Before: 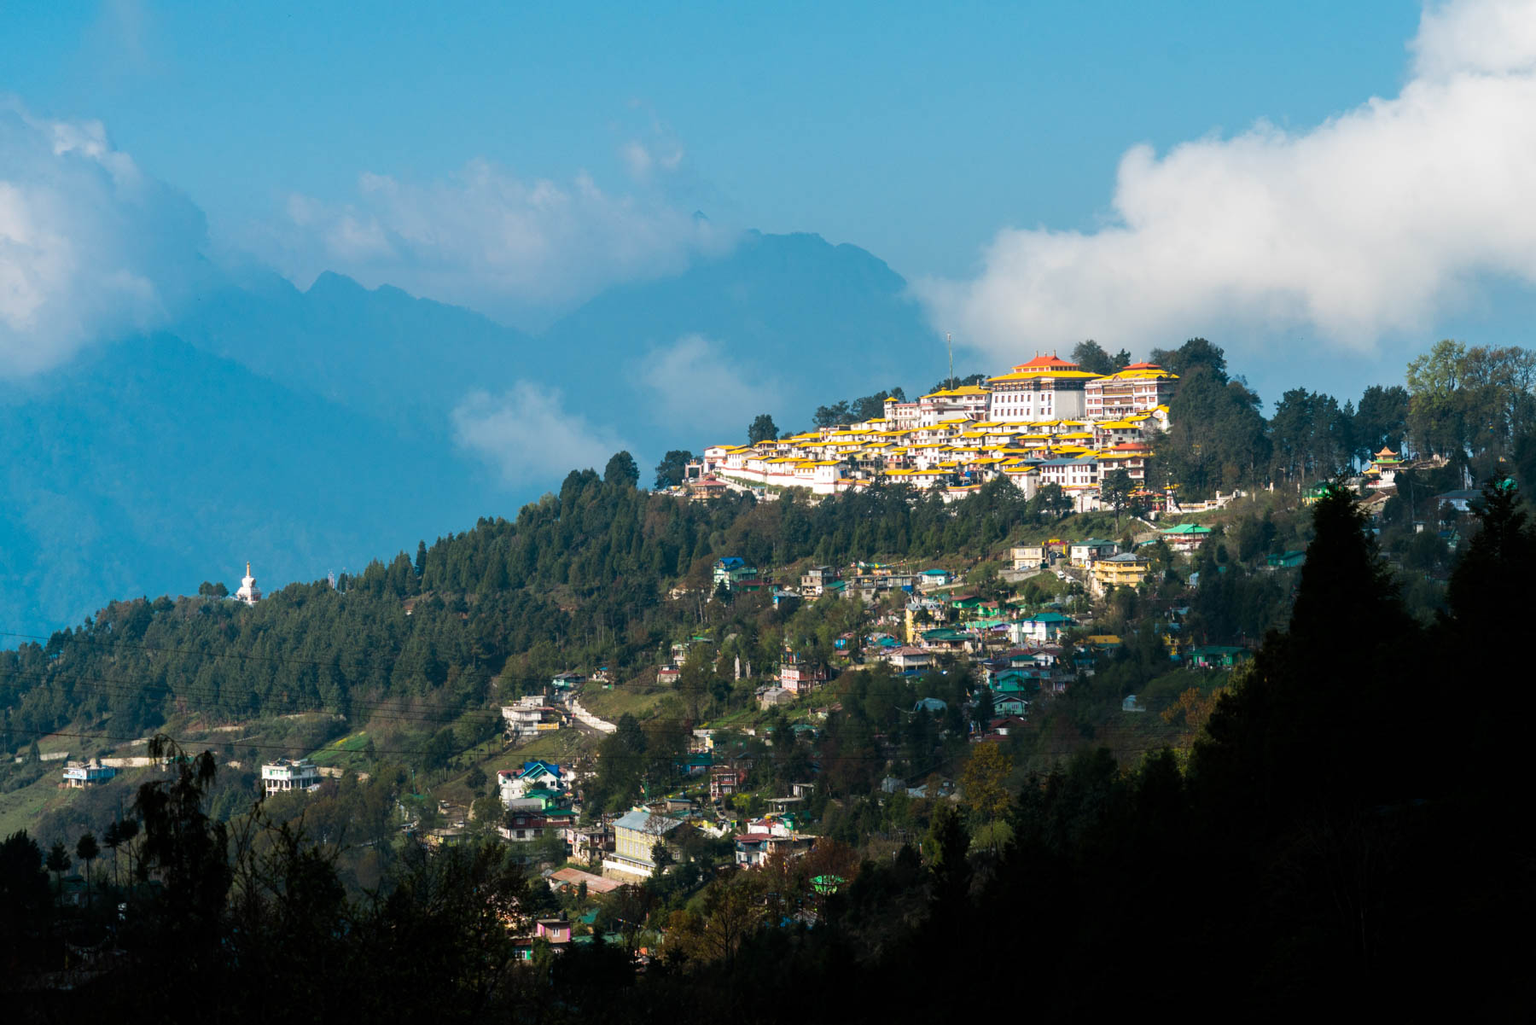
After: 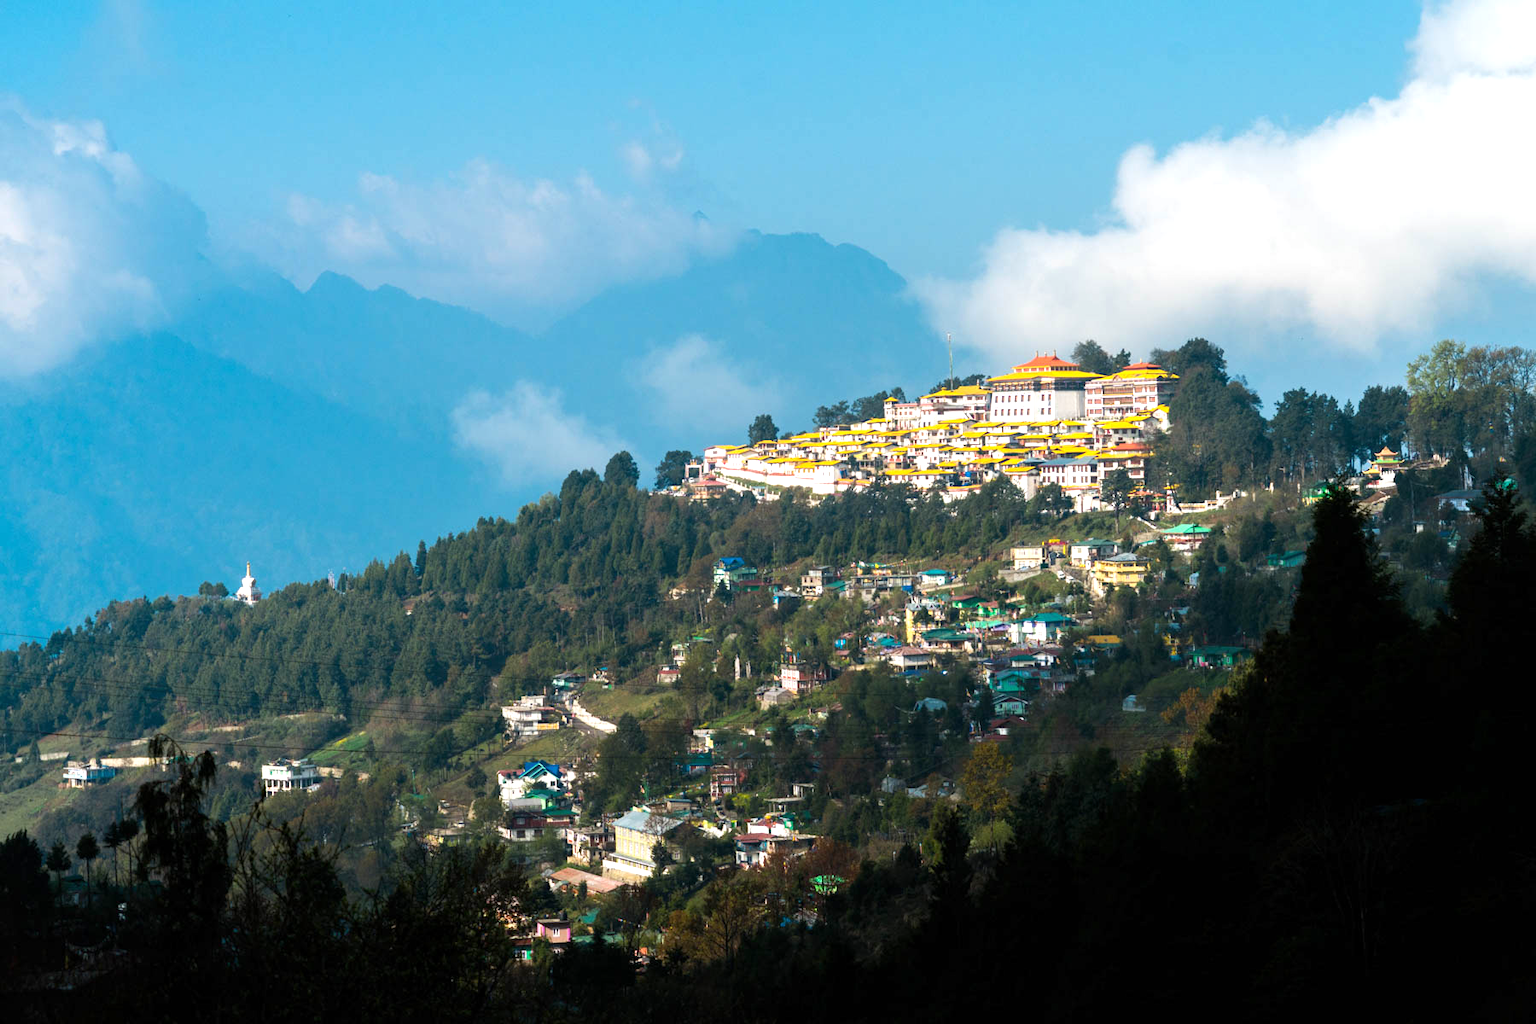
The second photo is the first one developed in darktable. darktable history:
exposure: exposure 0.469 EV, compensate exposure bias true, compensate highlight preservation false
